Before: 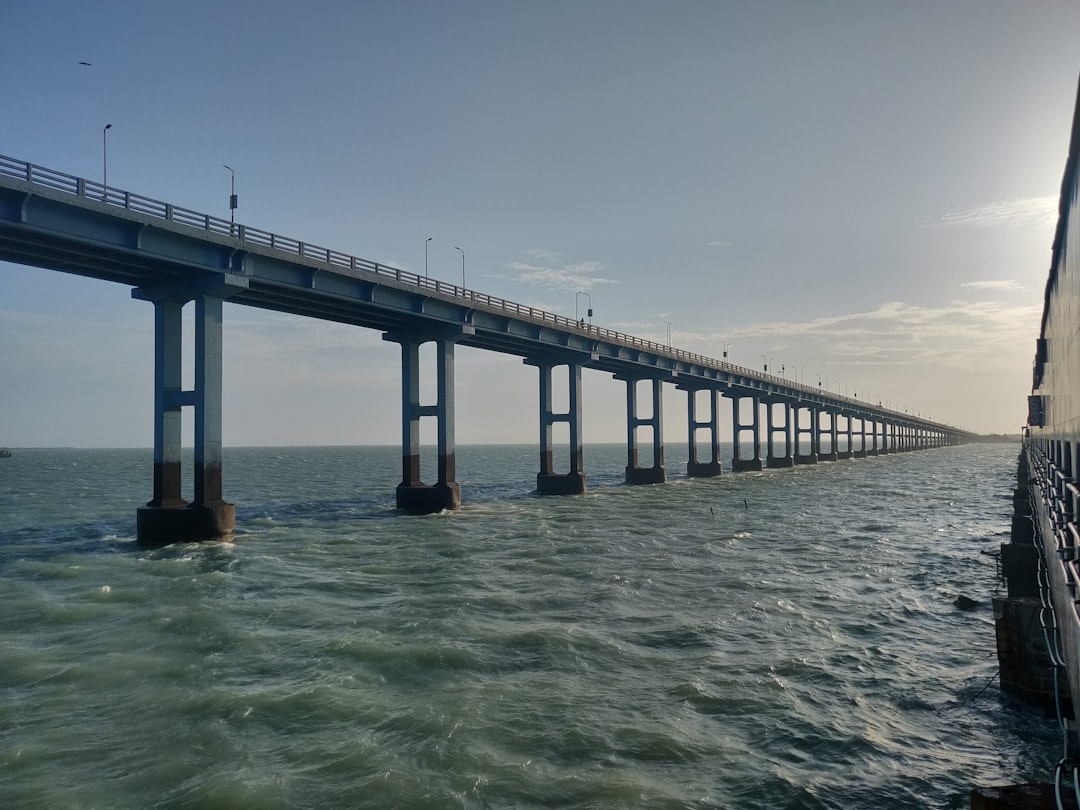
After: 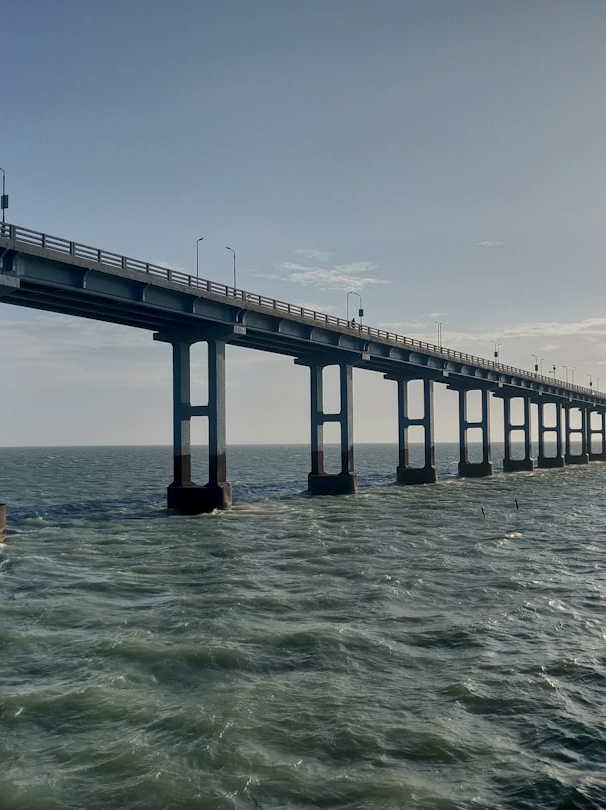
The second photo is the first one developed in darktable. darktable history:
local contrast: highlights 26%, shadows 75%, midtone range 0.746
crop: left 21.292%, right 22.563%
